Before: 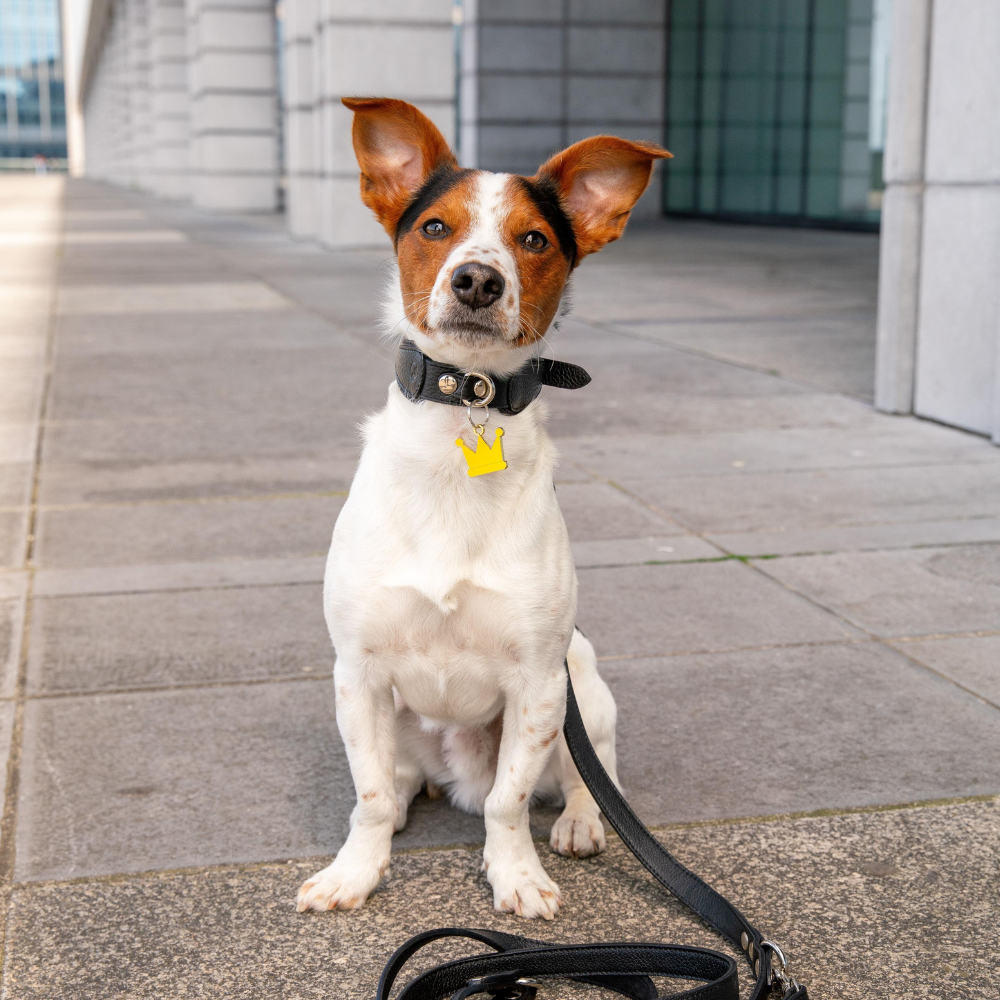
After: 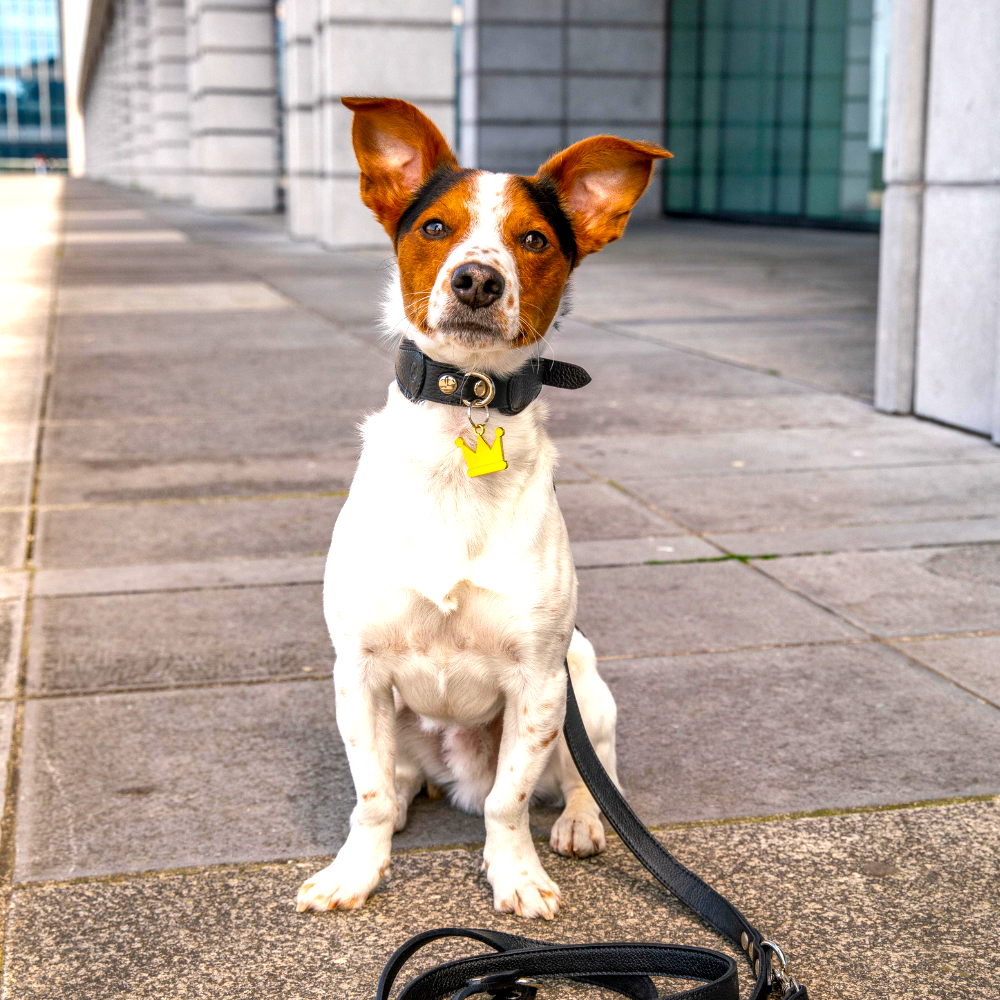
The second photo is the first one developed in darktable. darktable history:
shadows and highlights: shadows 12, white point adjustment 1.2, soften with gaussian
local contrast: on, module defaults
color balance rgb: perceptual saturation grading › global saturation 36%, perceptual brilliance grading › global brilliance 10%, global vibrance 20%
